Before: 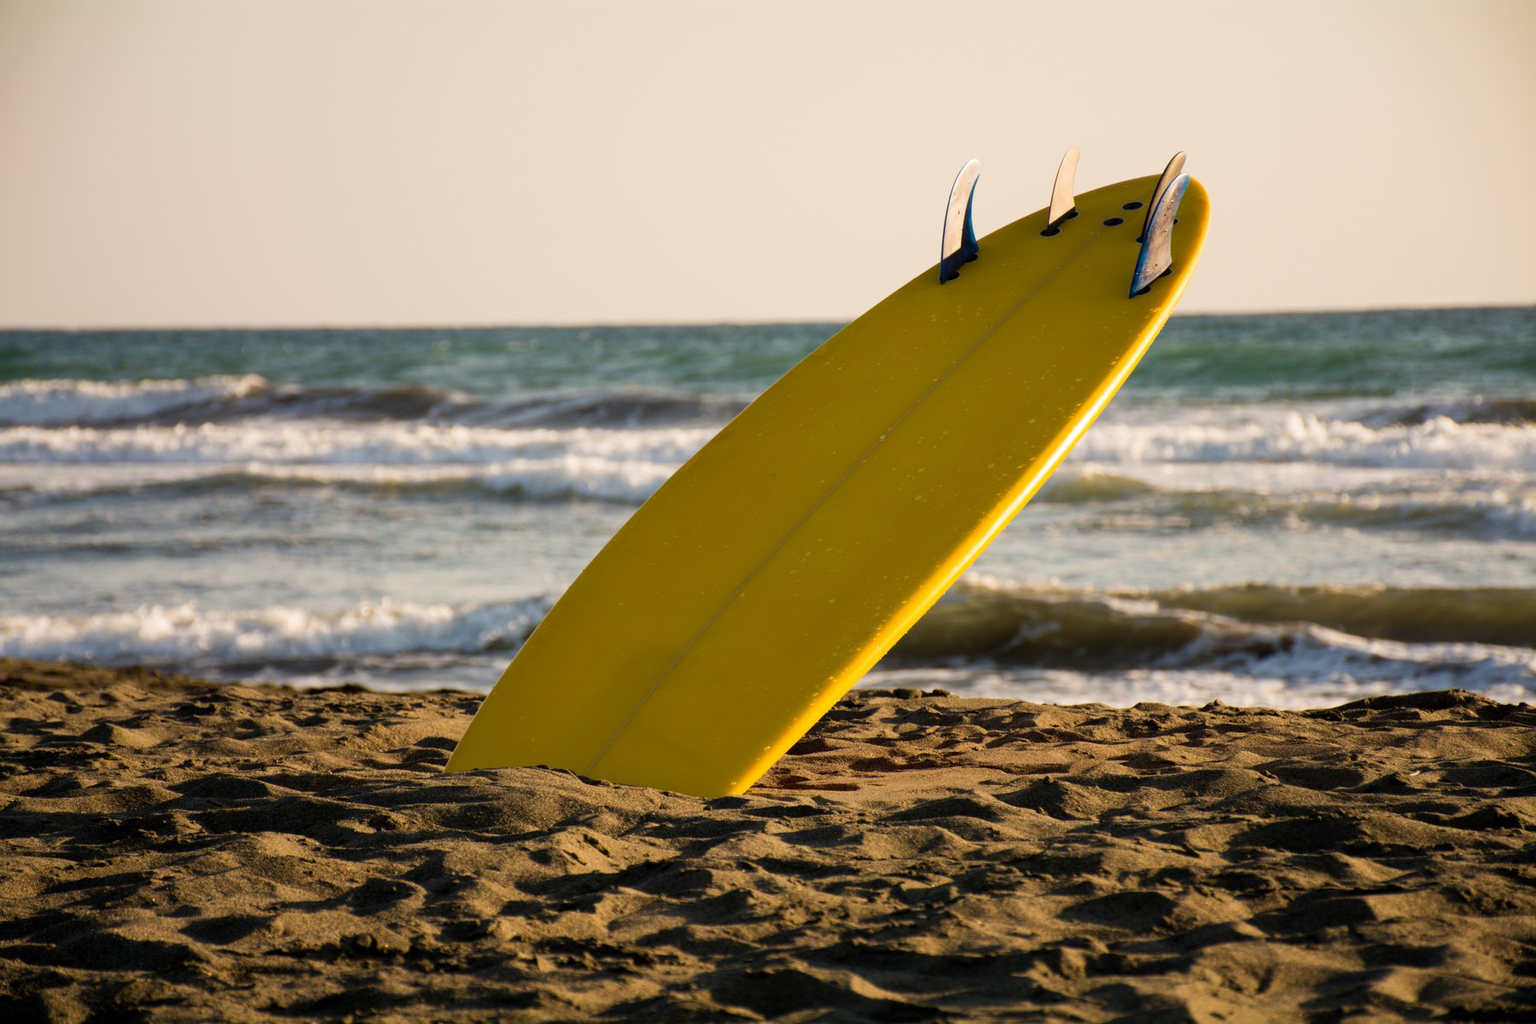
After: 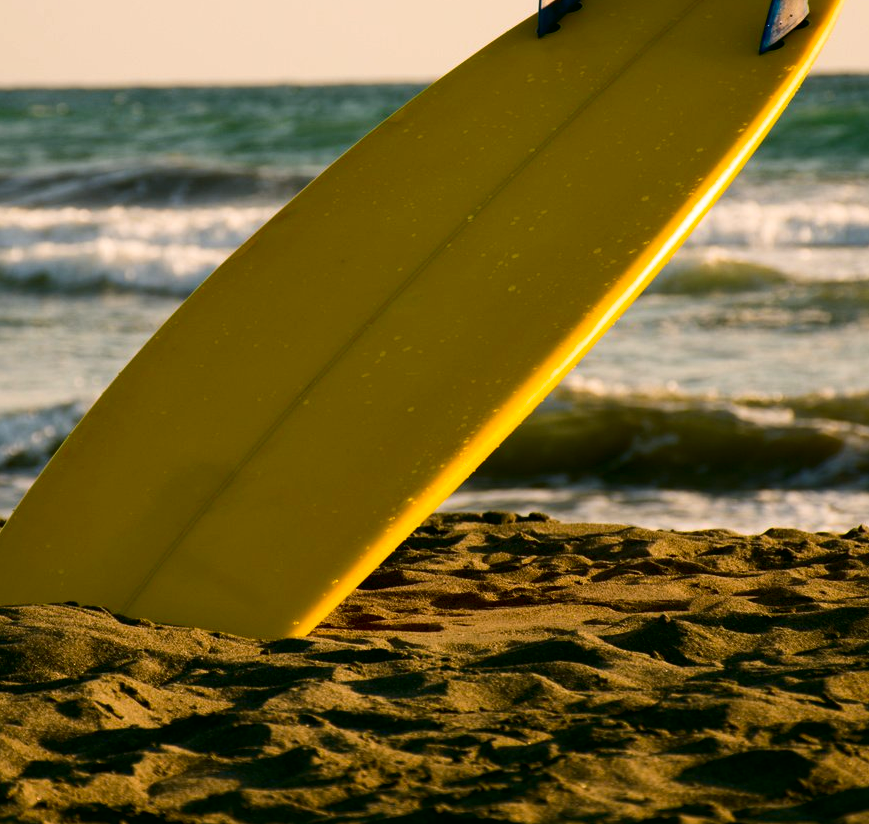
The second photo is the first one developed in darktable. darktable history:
local contrast: mode bilateral grid, contrast 10, coarseness 25, detail 115%, midtone range 0.2
color correction: highlights a* 4.02, highlights b* 4.98, shadows a* -7.55, shadows b* 4.98
crop: left 31.379%, top 24.658%, right 20.326%, bottom 6.628%
contrast brightness saturation: contrast 0.12, brightness -0.12, saturation 0.2
